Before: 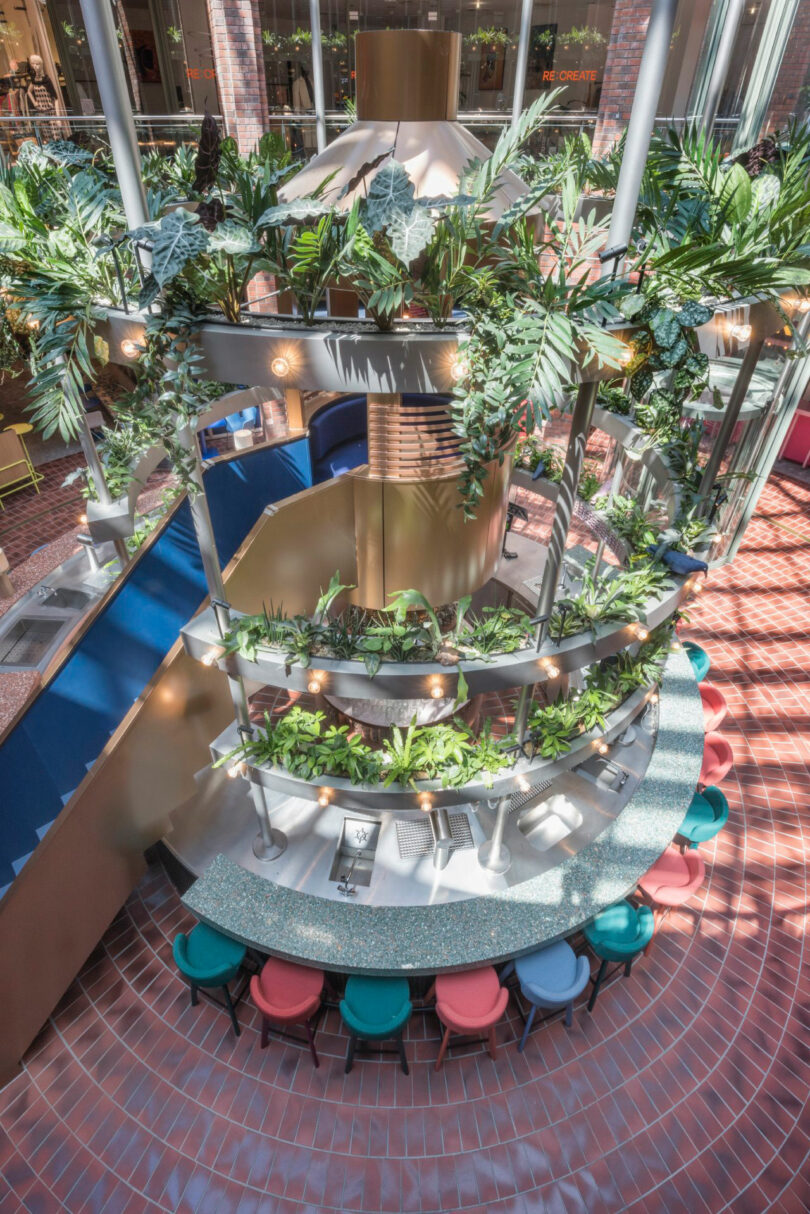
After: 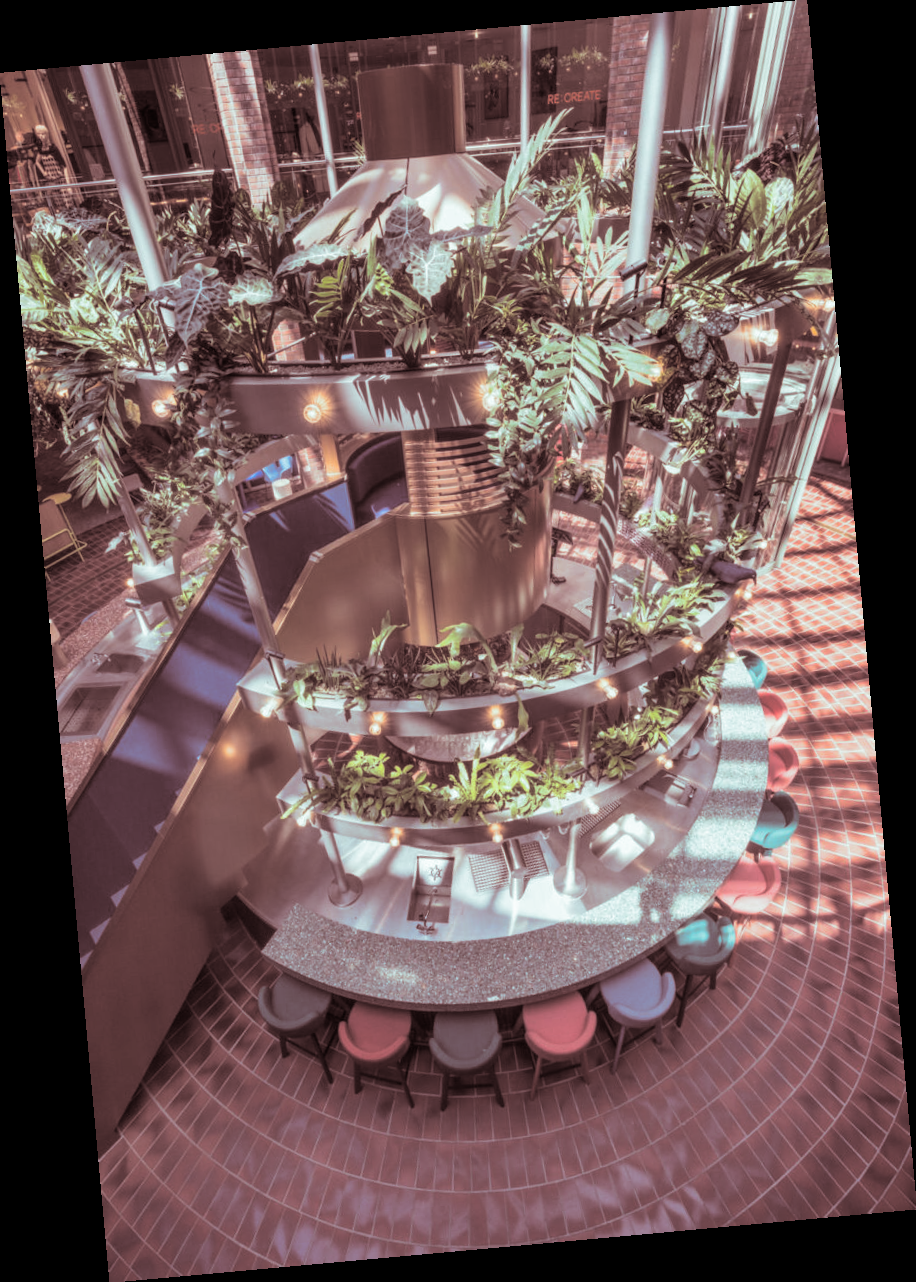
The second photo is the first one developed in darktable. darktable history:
rotate and perspective: rotation -5.2°, automatic cropping off
split-toning: shadows › saturation 0.3, highlights › hue 180°, highlights › saturation 0.3, compress 0%
